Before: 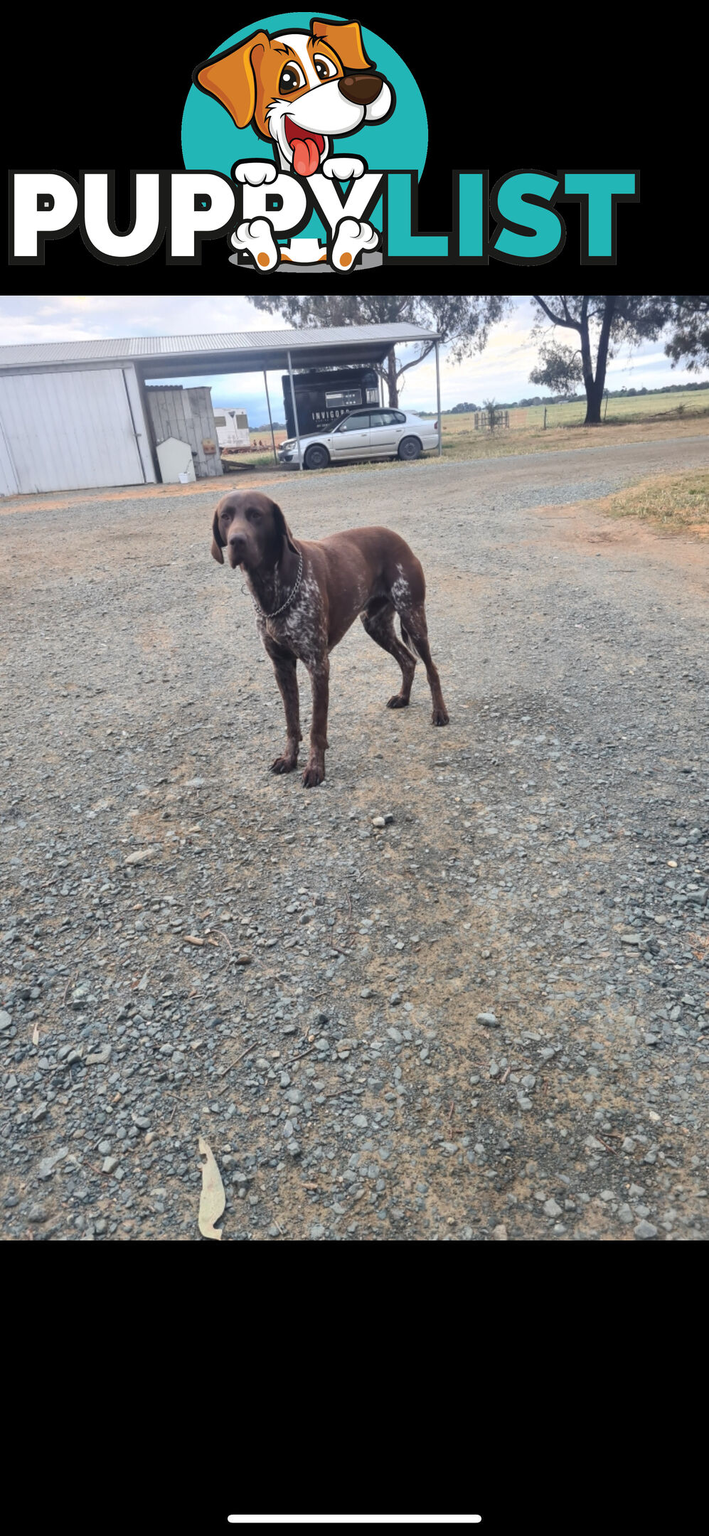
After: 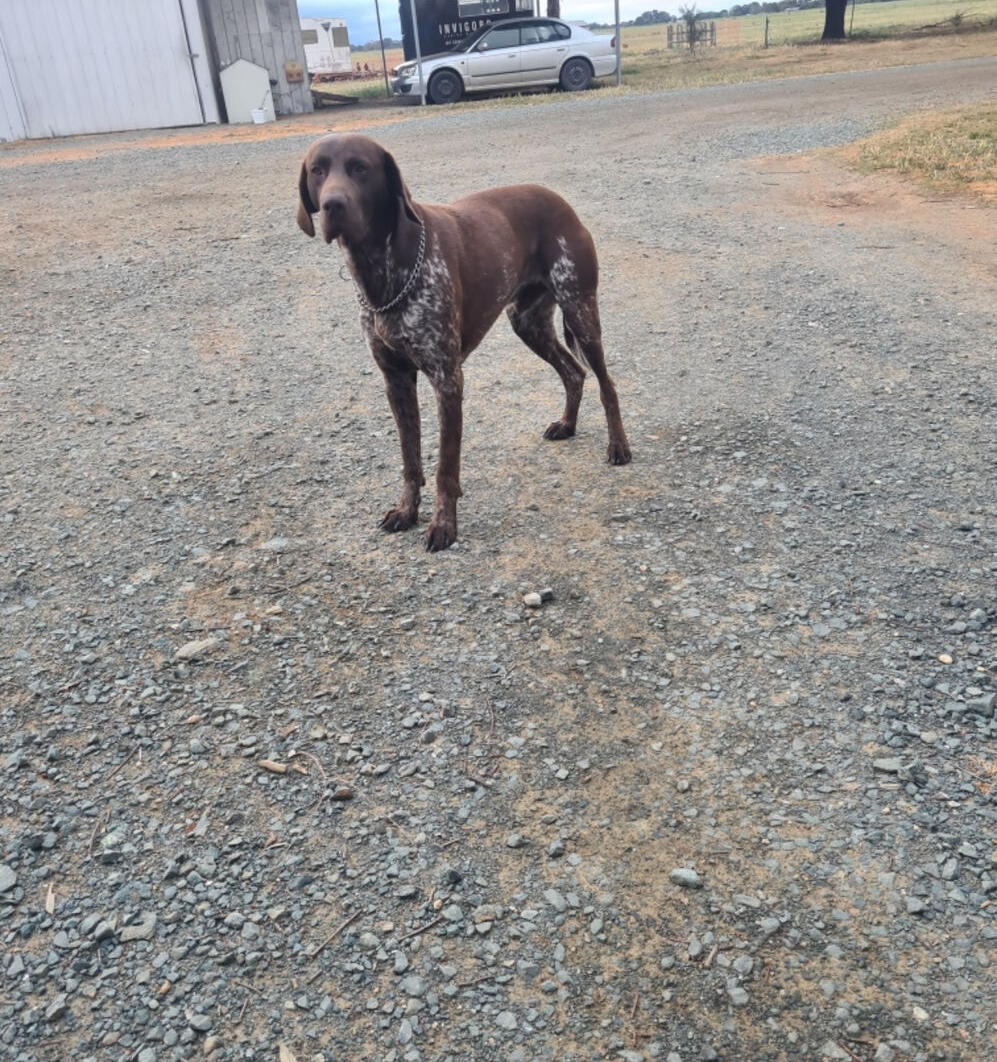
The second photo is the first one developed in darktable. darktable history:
crop and rotate: top 25.756%, bottom 25.052%
